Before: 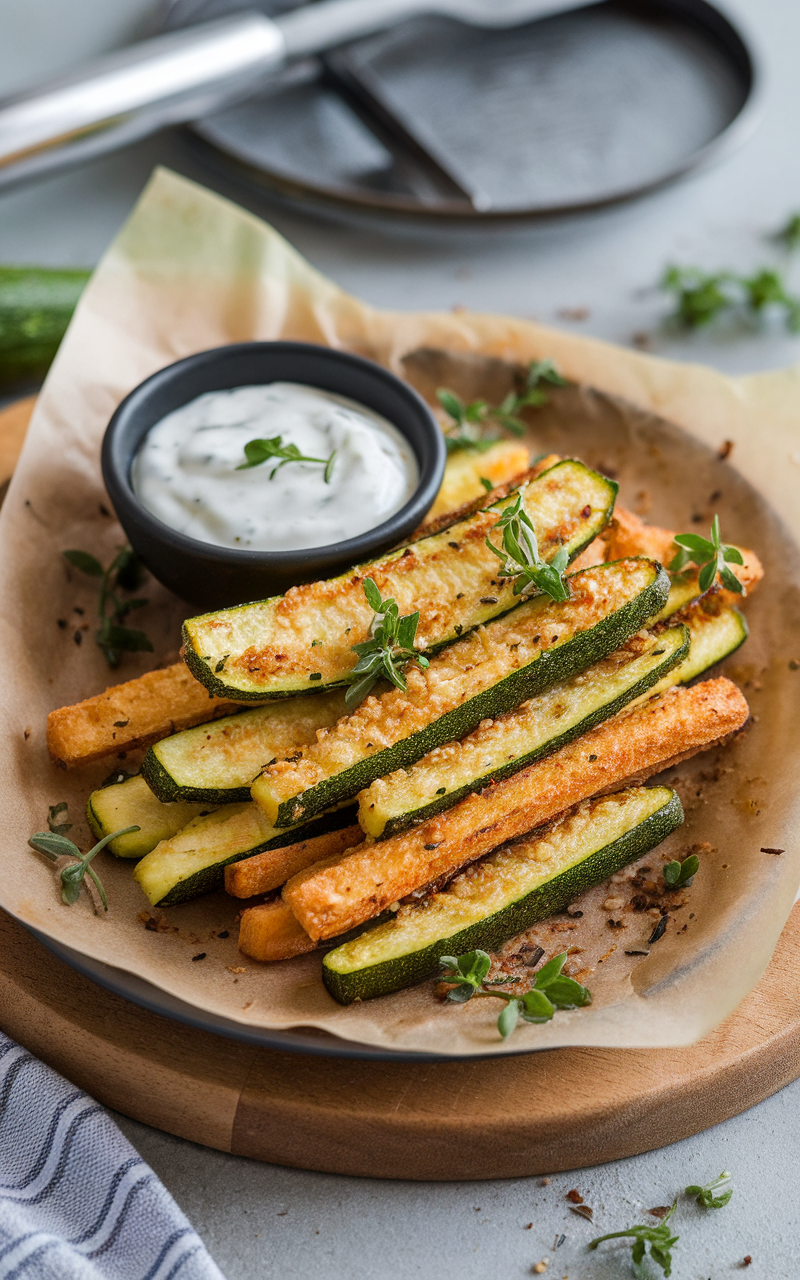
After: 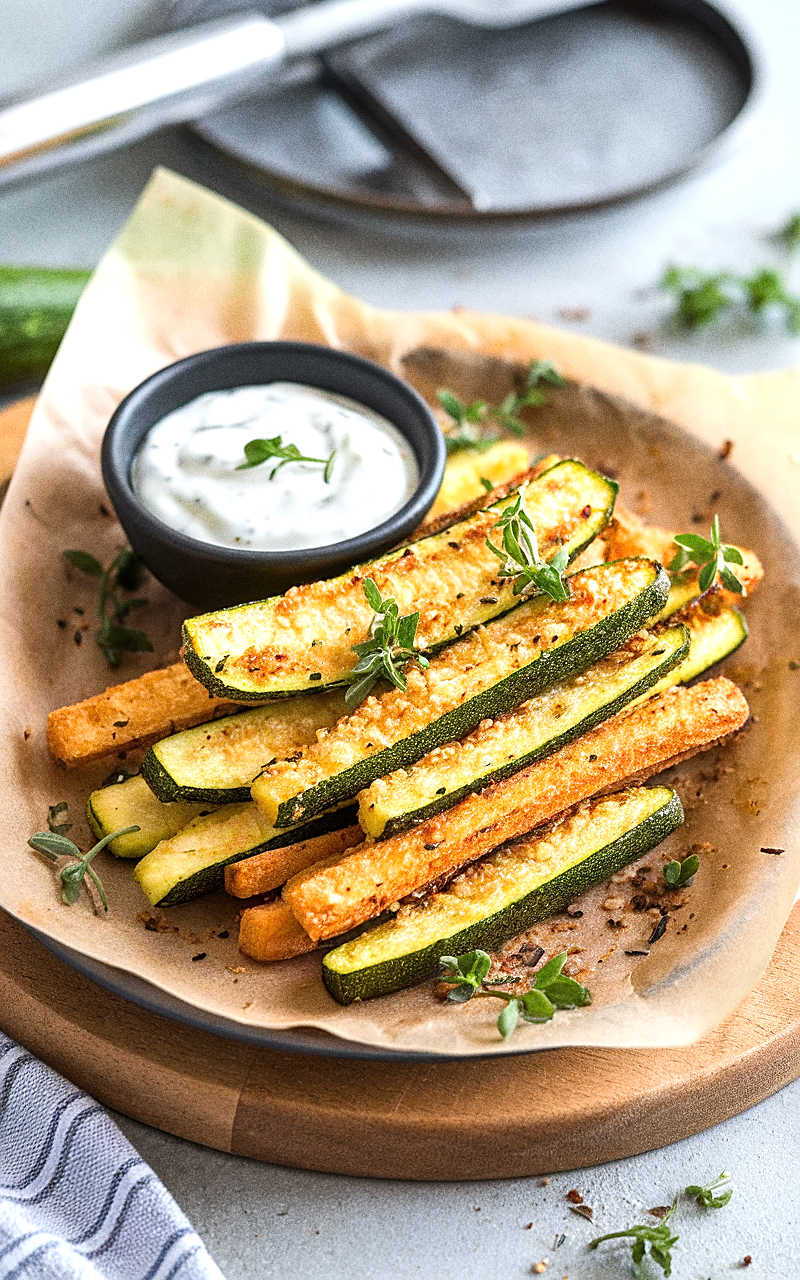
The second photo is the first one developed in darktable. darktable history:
exposure: black level correction 0, exposure 0.7 EV, compensate exposure bias true, compensate highlight preservation false
tone equalizer: on, module defaults
sharpen: on, module defaults
grain: coarseness 0.09 ISO, strength 40%
